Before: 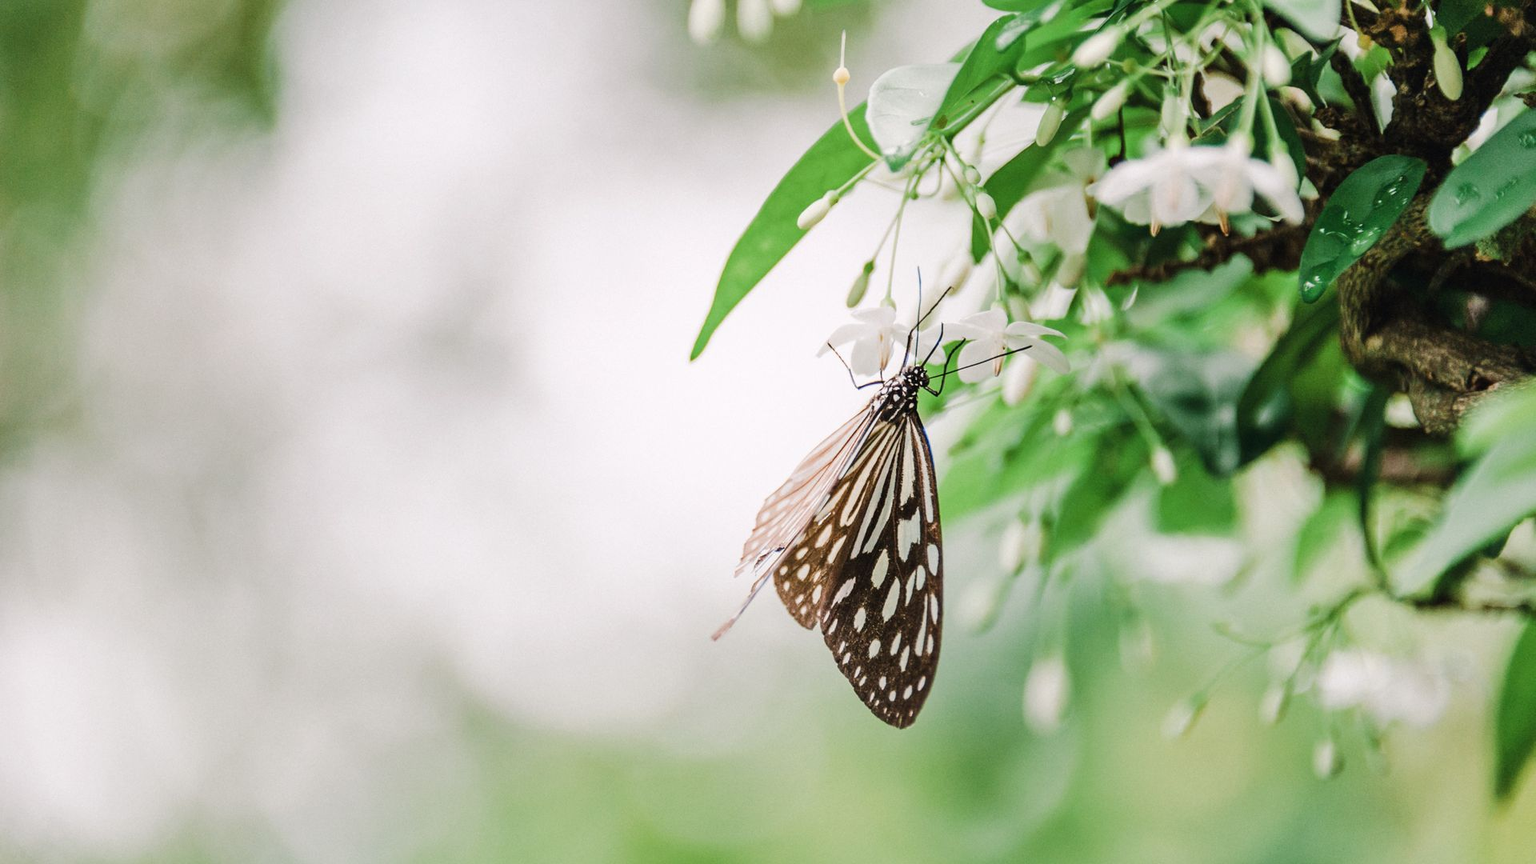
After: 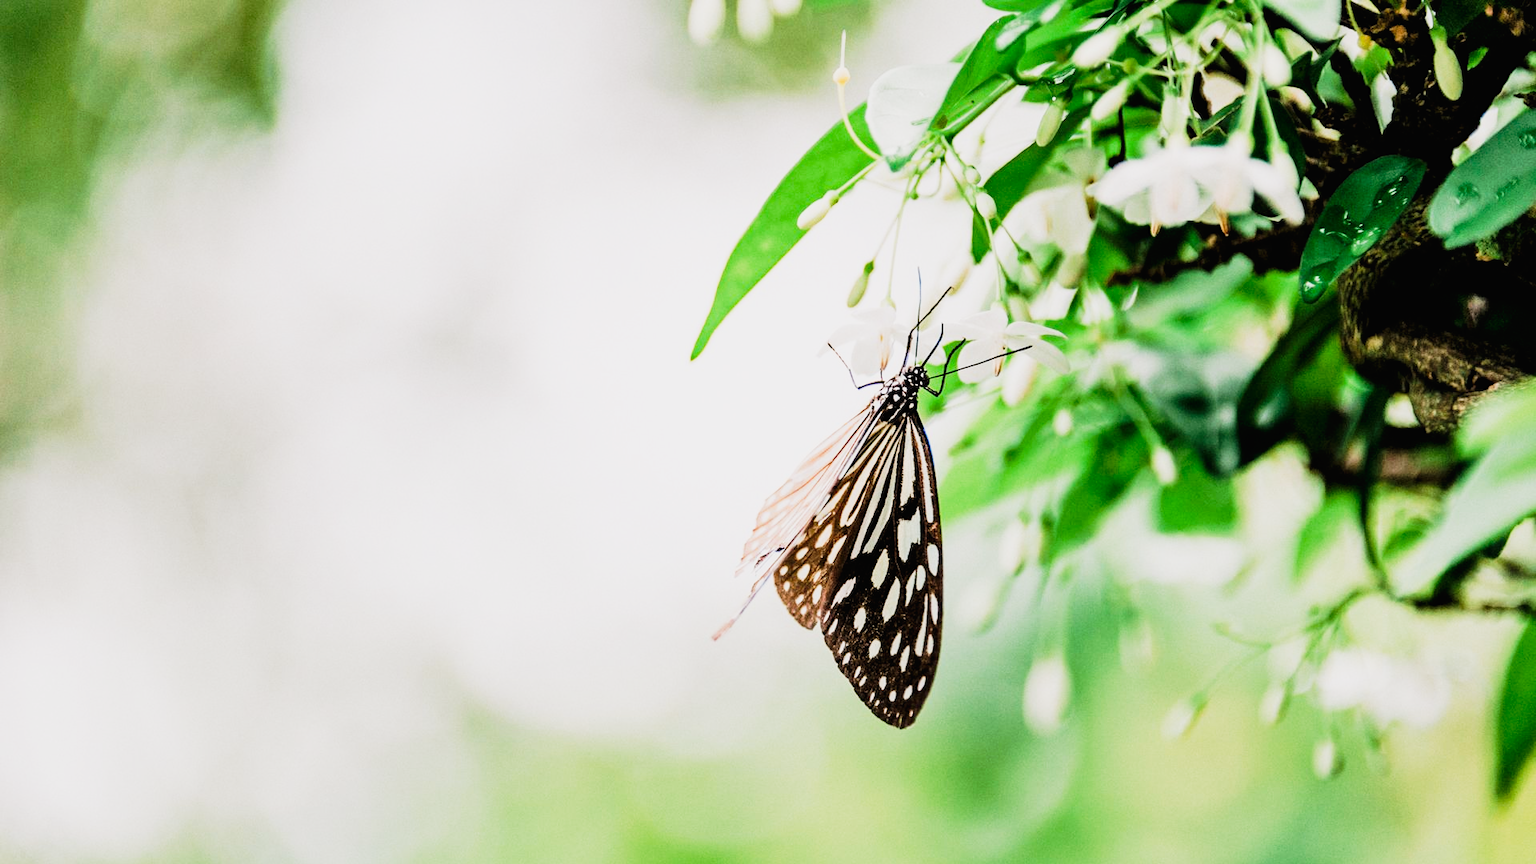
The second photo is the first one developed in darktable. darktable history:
filmic rgb: black relative exposure -7.65 EV, white relative exposure 4.56 EV, threshold 5.98 EV, hardness 3.61, contrast 1.055, enable highlight reconstruction true
tone curve: curves: ch0 [(0.016, 0.011) (0.084, 0.026) (0.469, 0.508) (0.721, 0.862) (1, 1)], preserve colors none
tone equalizer: edges refinement/feathering 500, mask exposure compensation -1.57 EV, preserve details no
